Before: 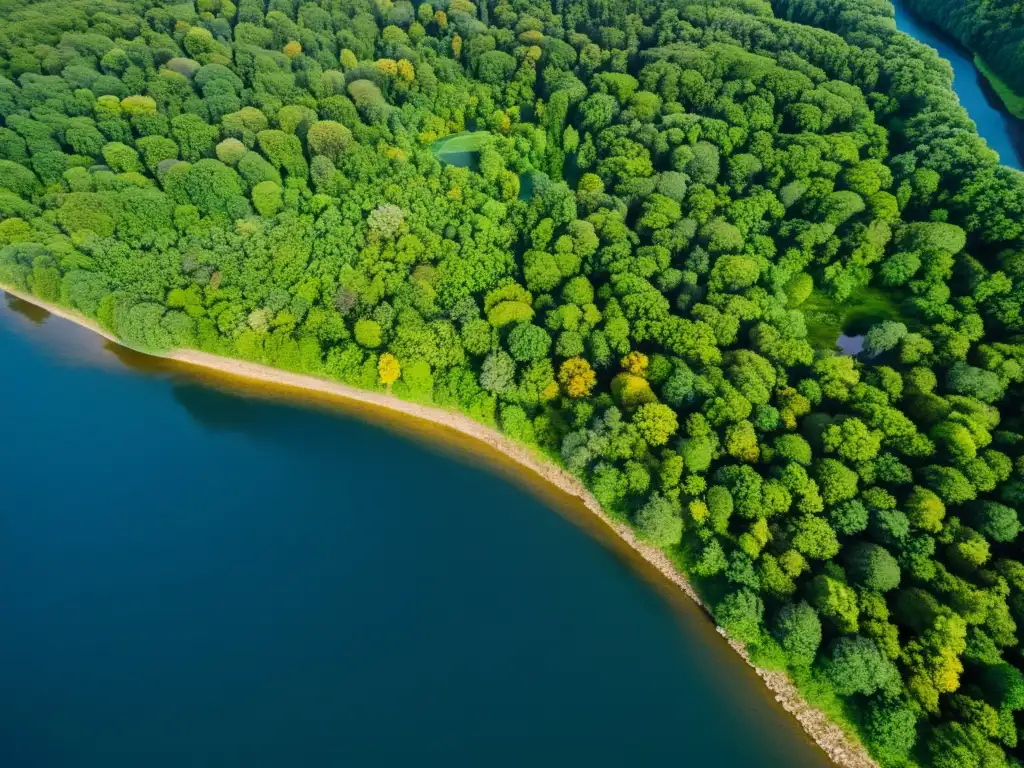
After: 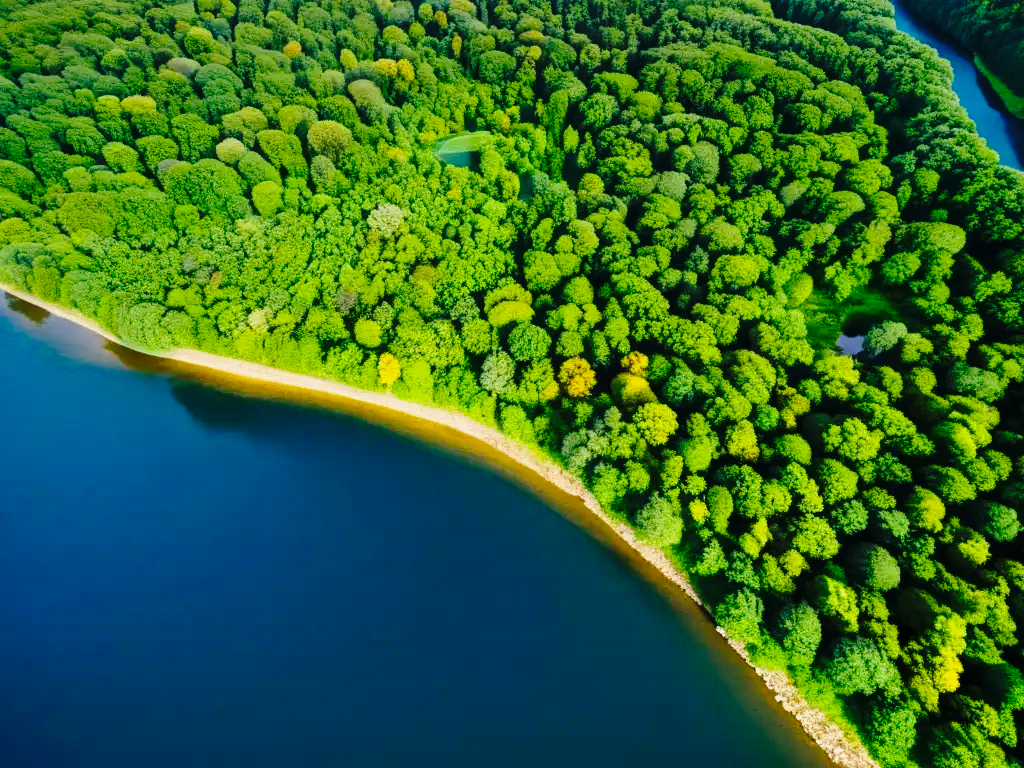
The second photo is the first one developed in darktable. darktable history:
base curve: curves: ch0 [(0, 0) (0.04, 0.03) (0.133, 0.232) (0.448, 0.748) (0.843, 0.968) (1, 1)], preserve colors none
graduated density: on, module defaults
